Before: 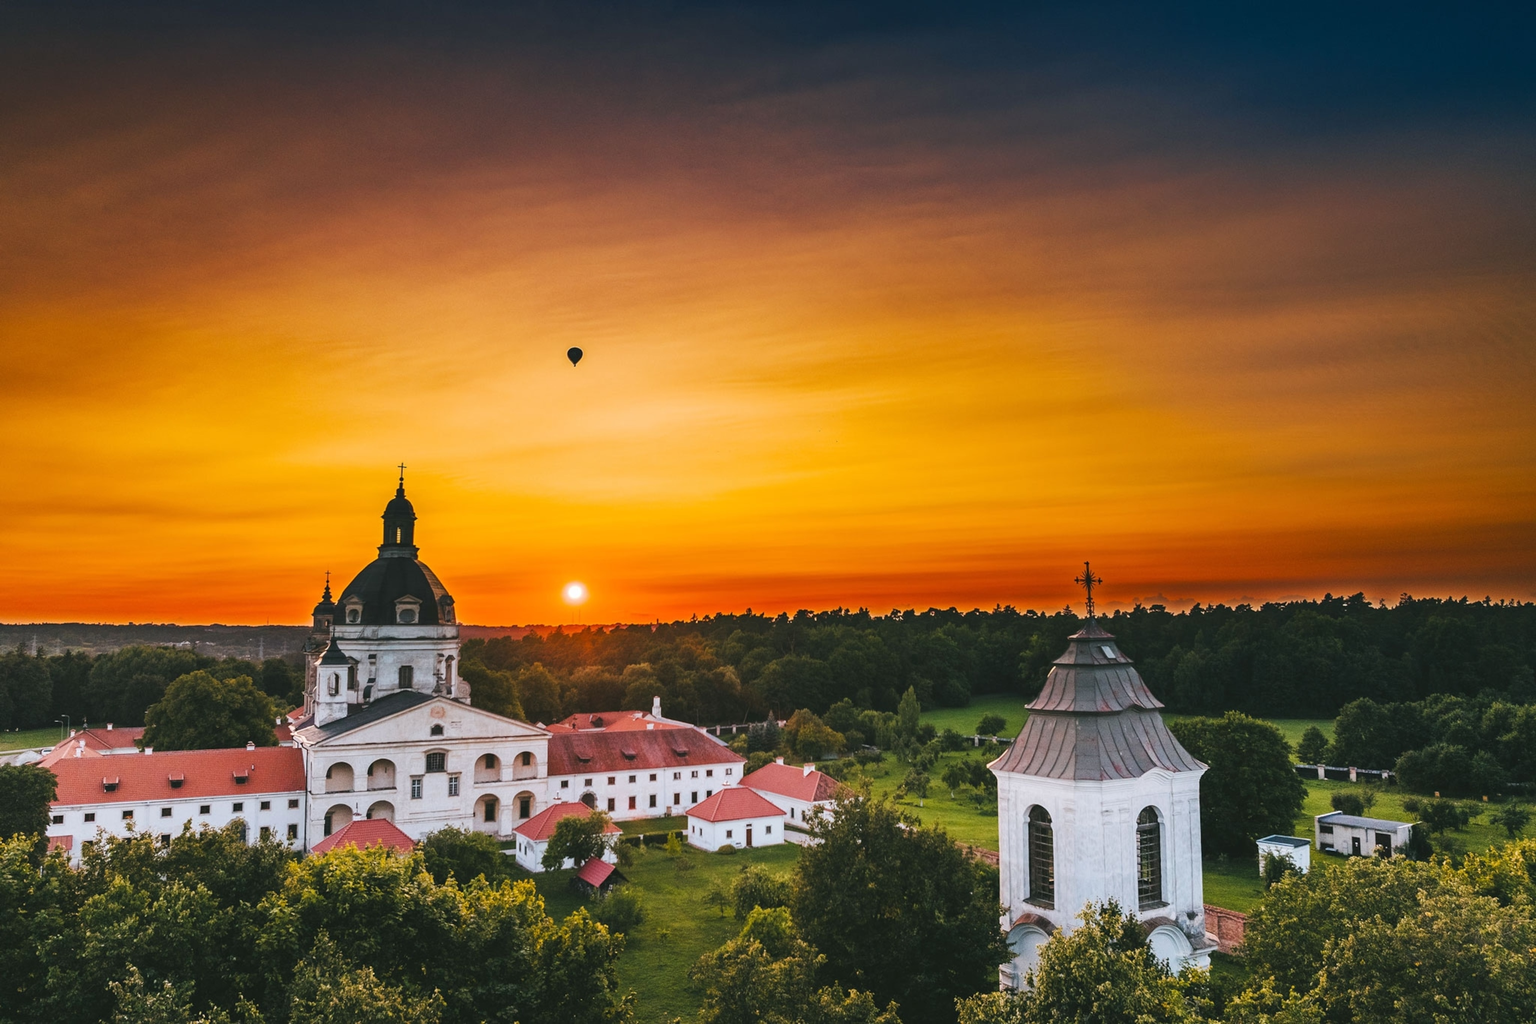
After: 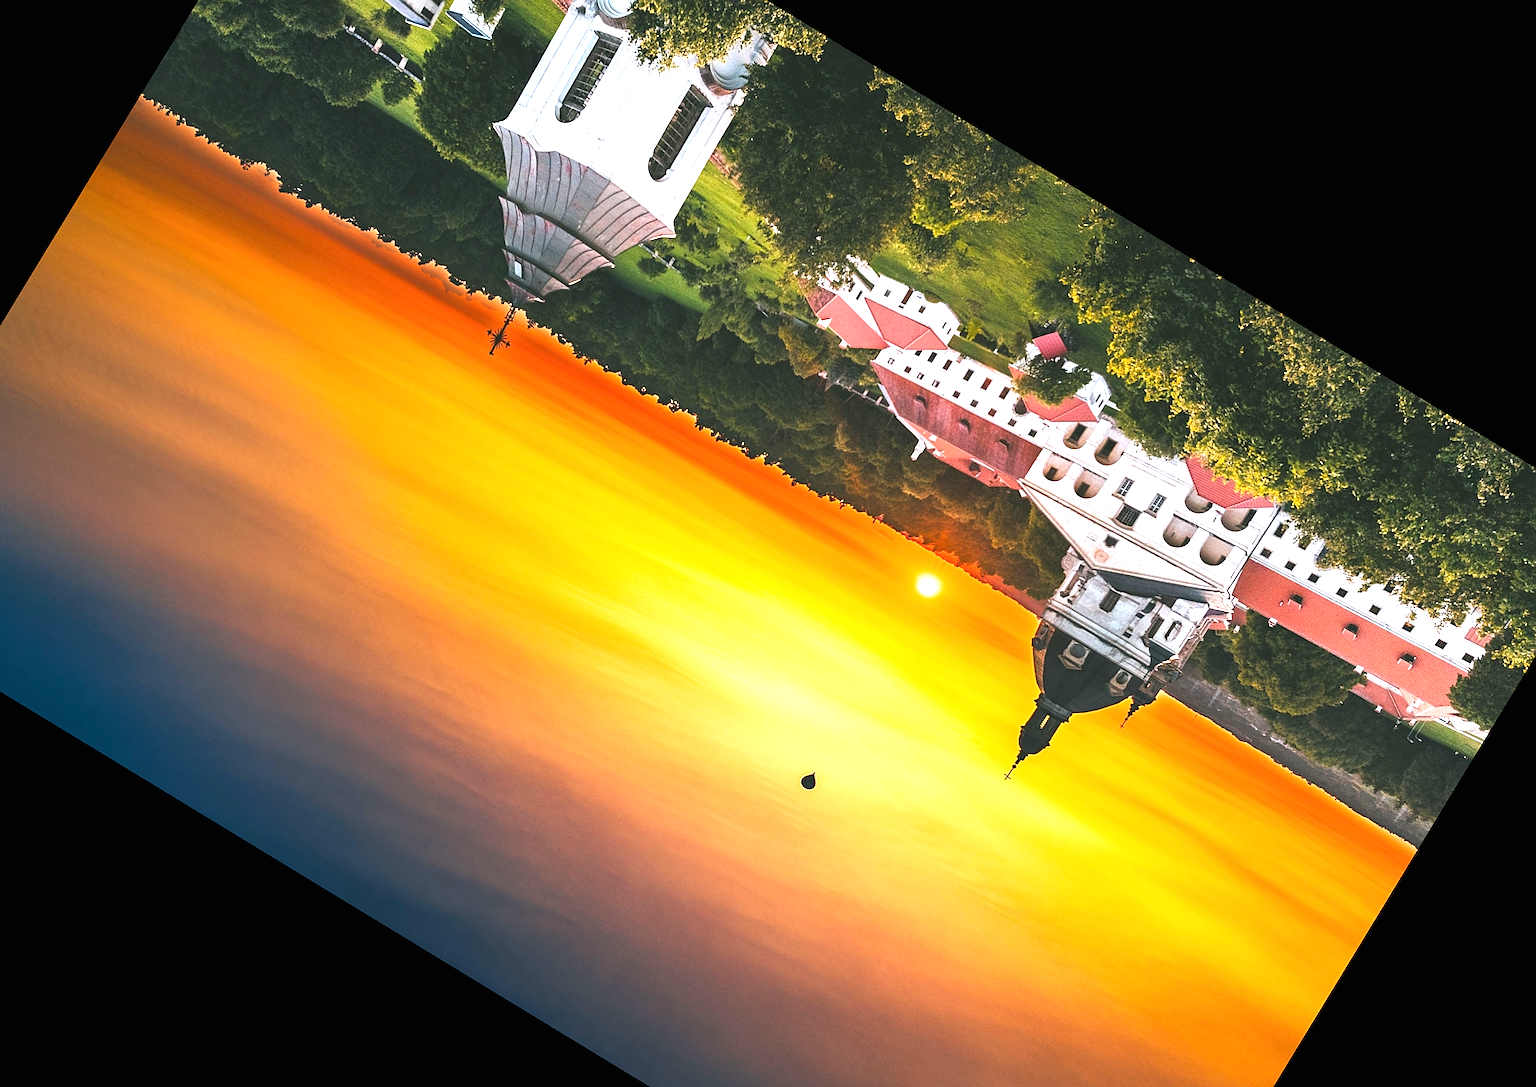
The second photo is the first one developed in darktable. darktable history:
sharpen: on, module defaults
crop and rotate: angle 148.68°, left 9.111%, top 15.603%, right 4.588%, bottom 17.041%
exposure: black level correction 0, exposure 1.1 EV, compensate exposure bias true, compensate highlight preservation false
